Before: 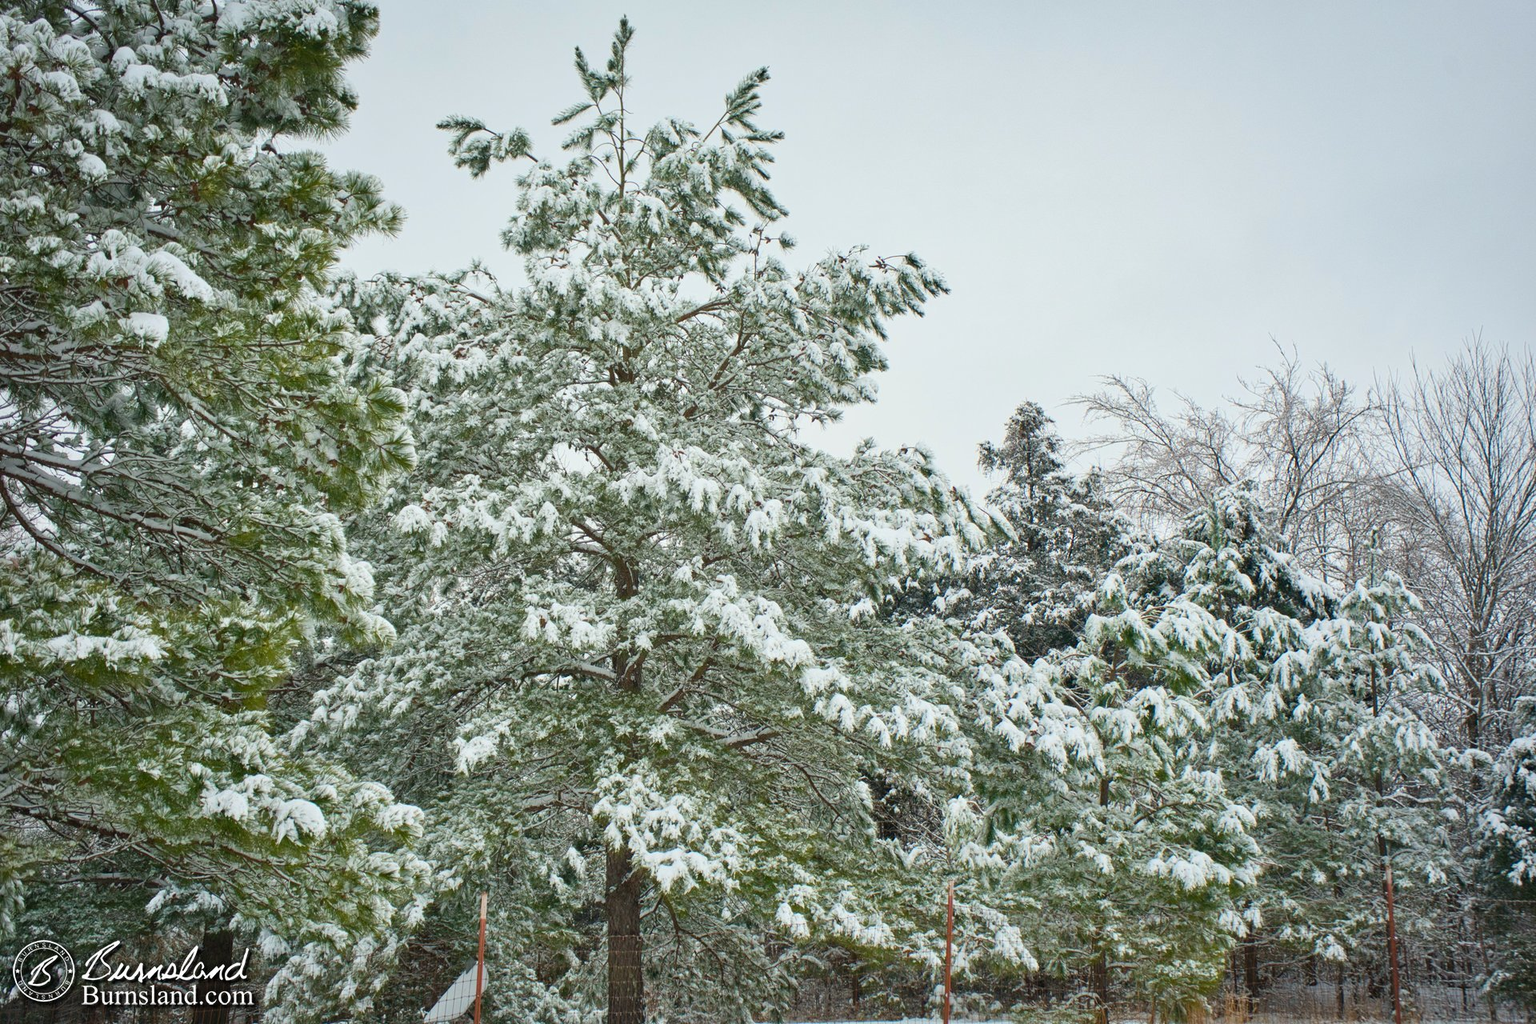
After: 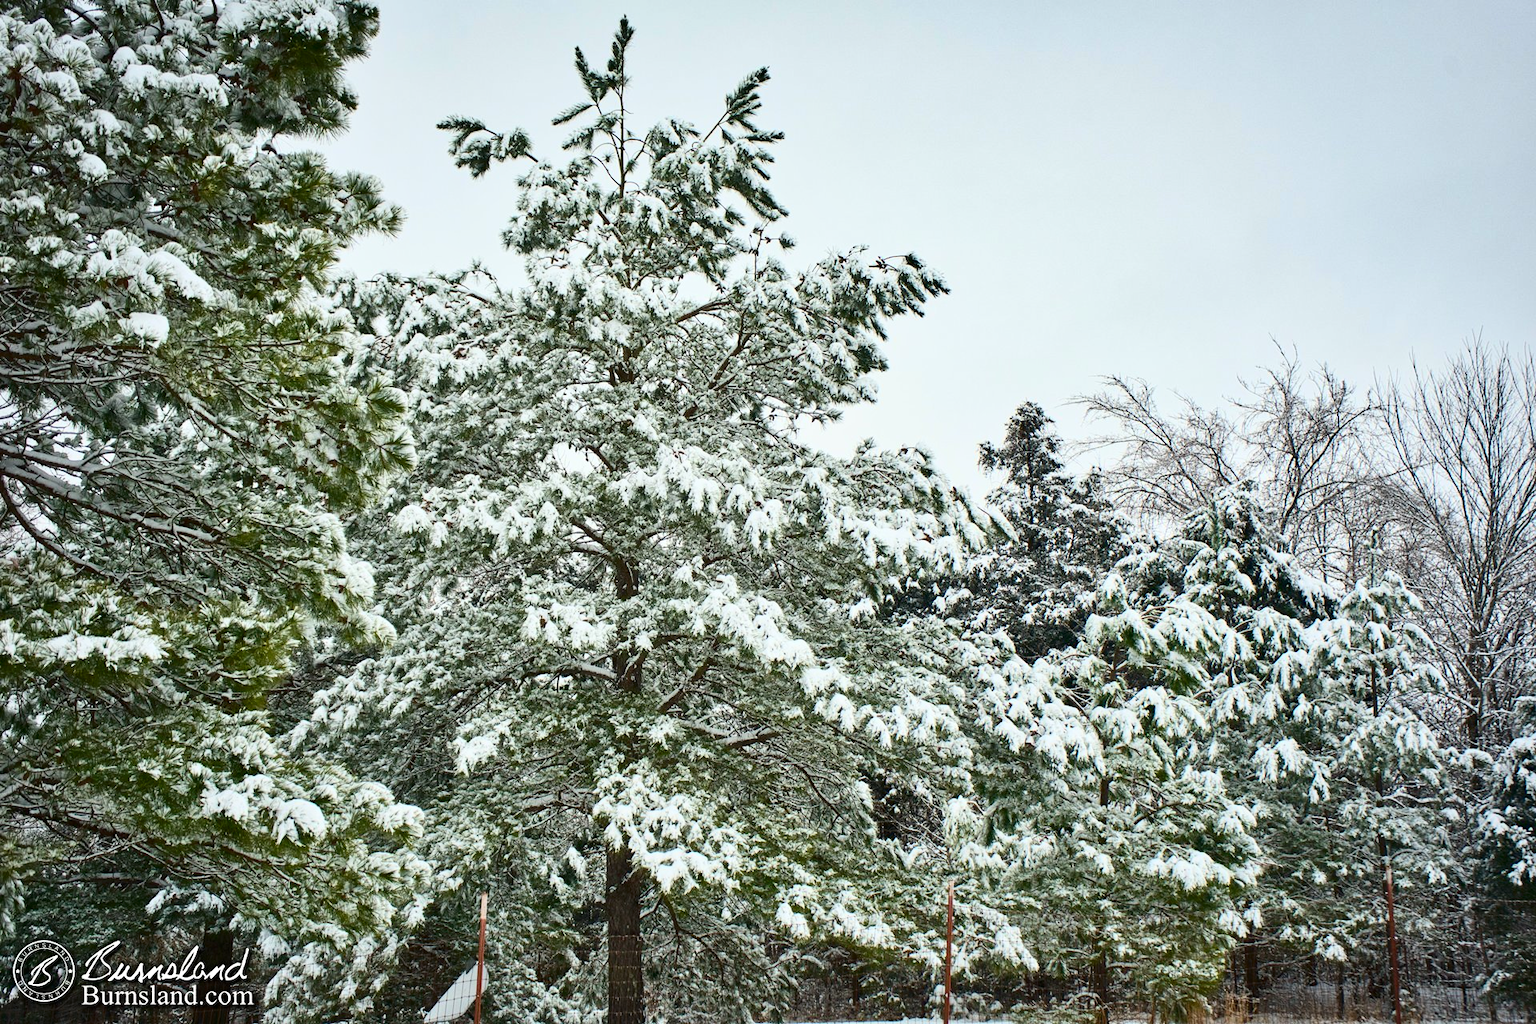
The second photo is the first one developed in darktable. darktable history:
contrast brightness saturation: contrast 0.283
shadows and highlights: shadows 12.23, white point adjustment 1.13, soften with gaussian
